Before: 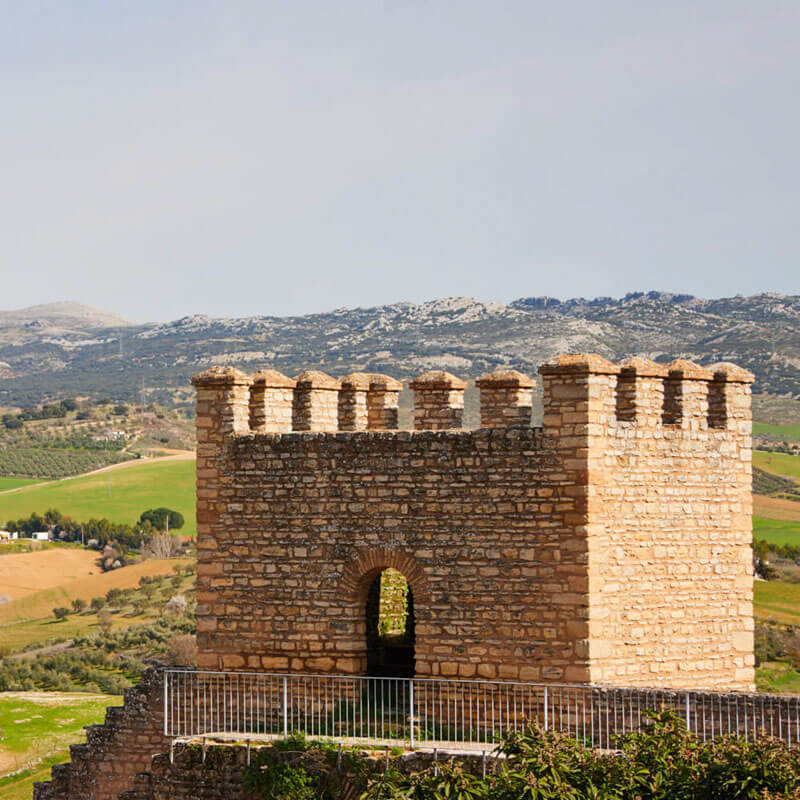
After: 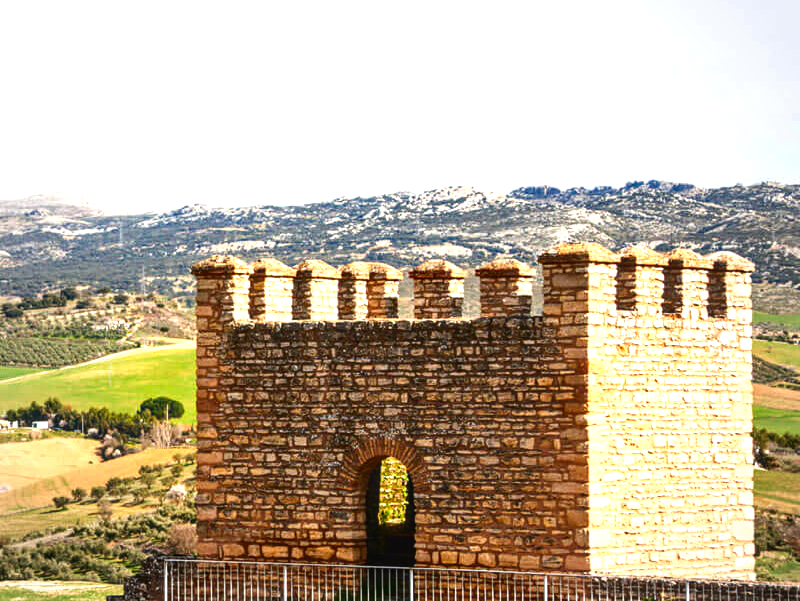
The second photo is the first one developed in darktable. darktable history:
crop: top 13.902%, bottom 10.942%
exposure: black level correction -0.005, exposure 1.002 EV, compensate highlight preservation false
haze removal: compatibility mode true, adaptive false
vignetting: fall-off start 67.02%, brightness -0.176, saturation -0.308, width/height ratio 1.015, unbound false
local contrast: on, module defaults
contrast brightness saturation: contrast 0.126, brightness -0.24, saturation 0.144
